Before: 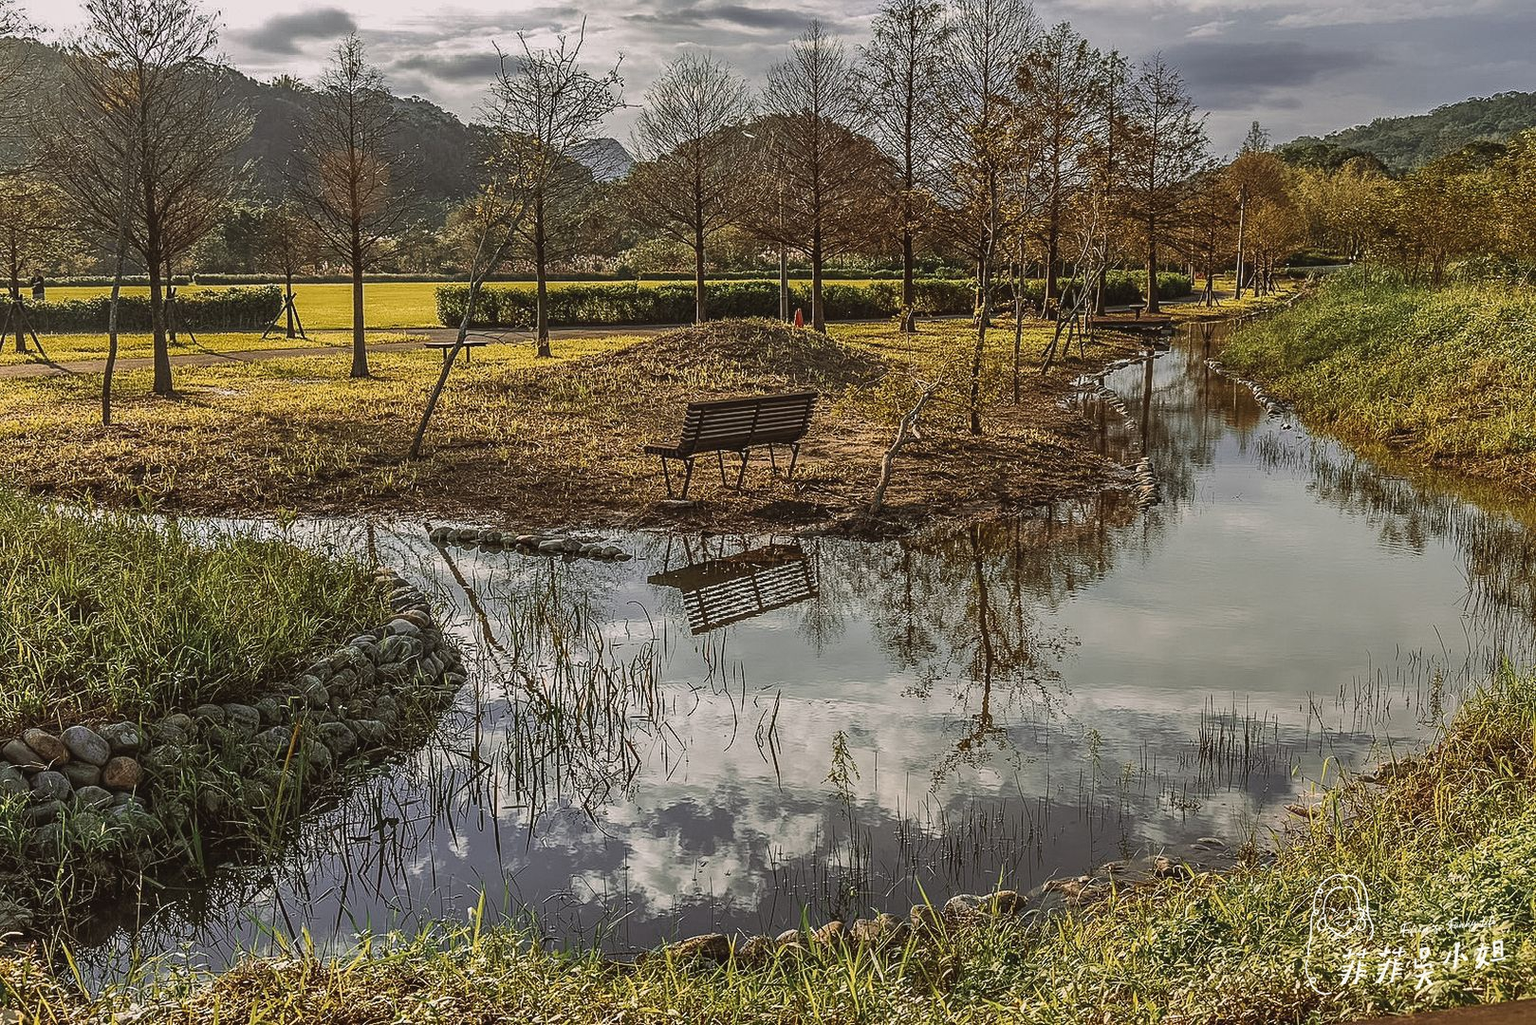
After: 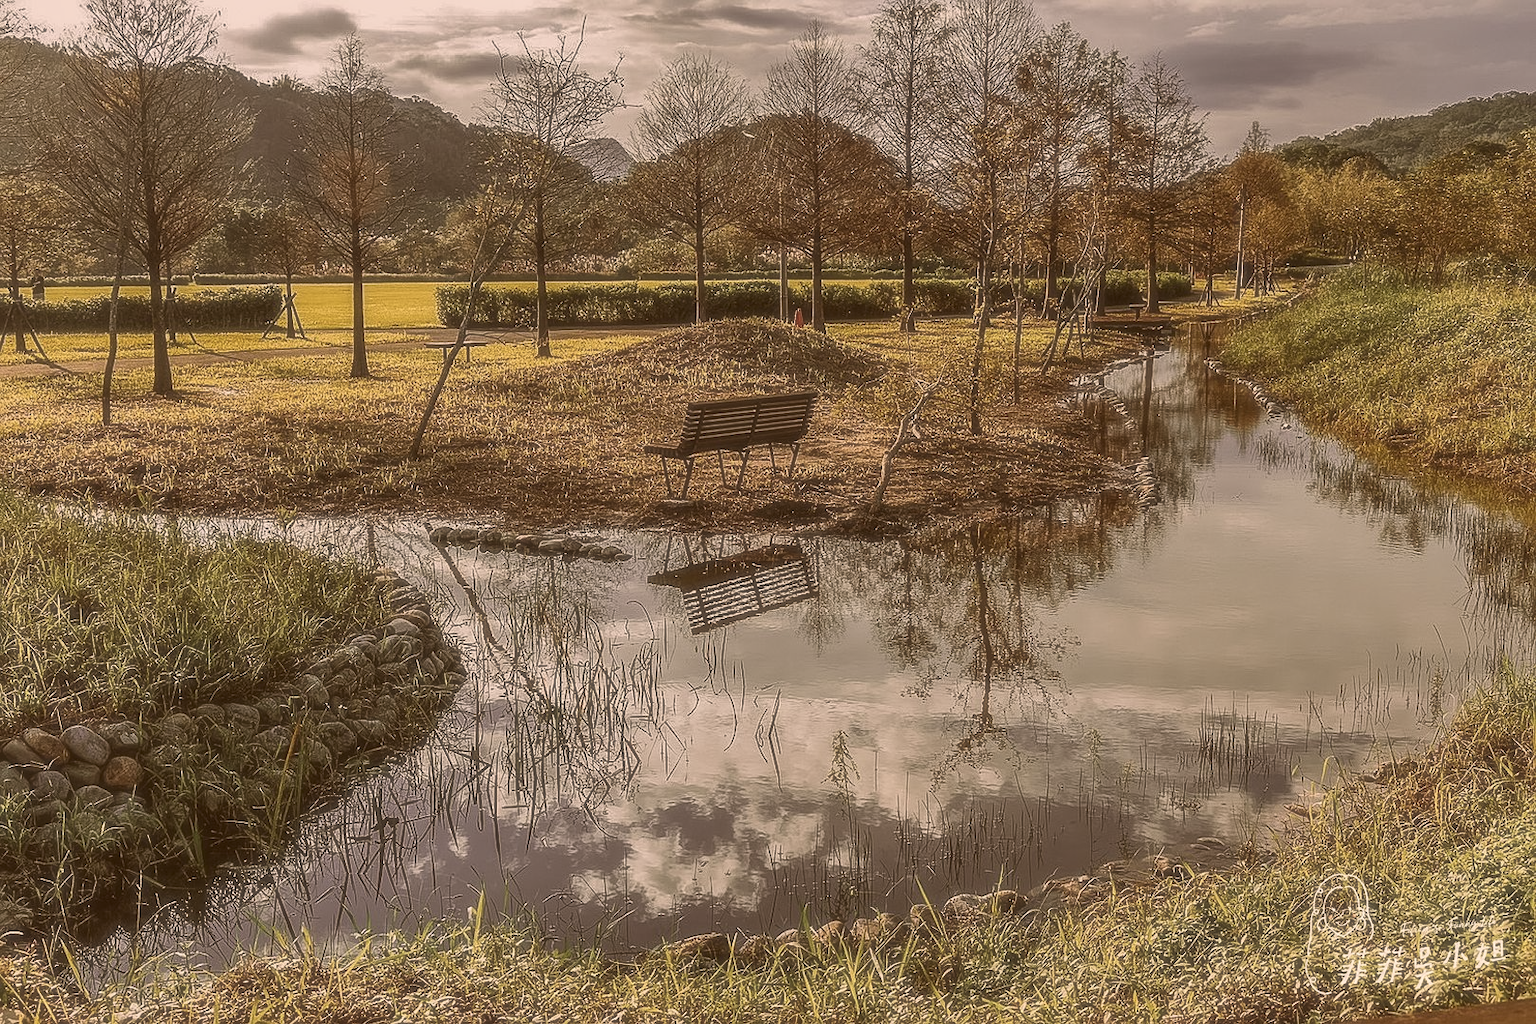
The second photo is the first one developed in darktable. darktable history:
soften: size 19.52%, mix 20.32%
color balance: mode lift, gamma, gain (sRGB), lift [1.04, 1, 1, 0.97], gamma [1.01, 1, 1, 0.97], gain [0.96, 1, 1, 0.97]
color correction: highlights a* 10.21, highlights b* 9.79, shadows a* 8.61, shadows b* 7.88, saturation 0.8
sharpen: amount 0.2
